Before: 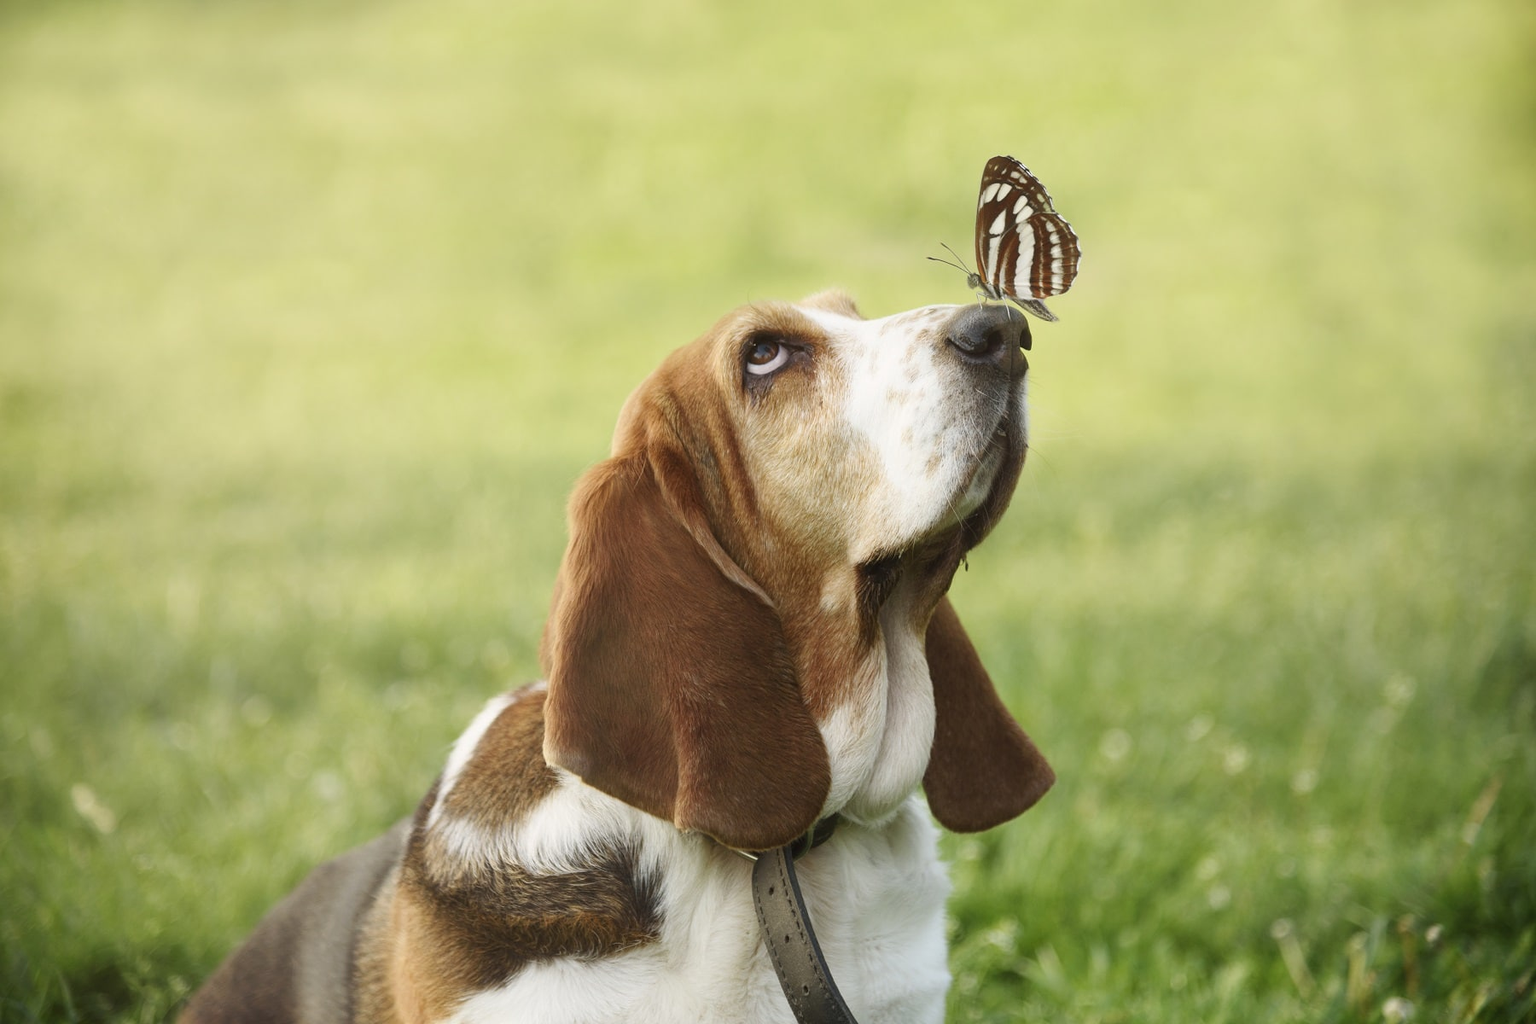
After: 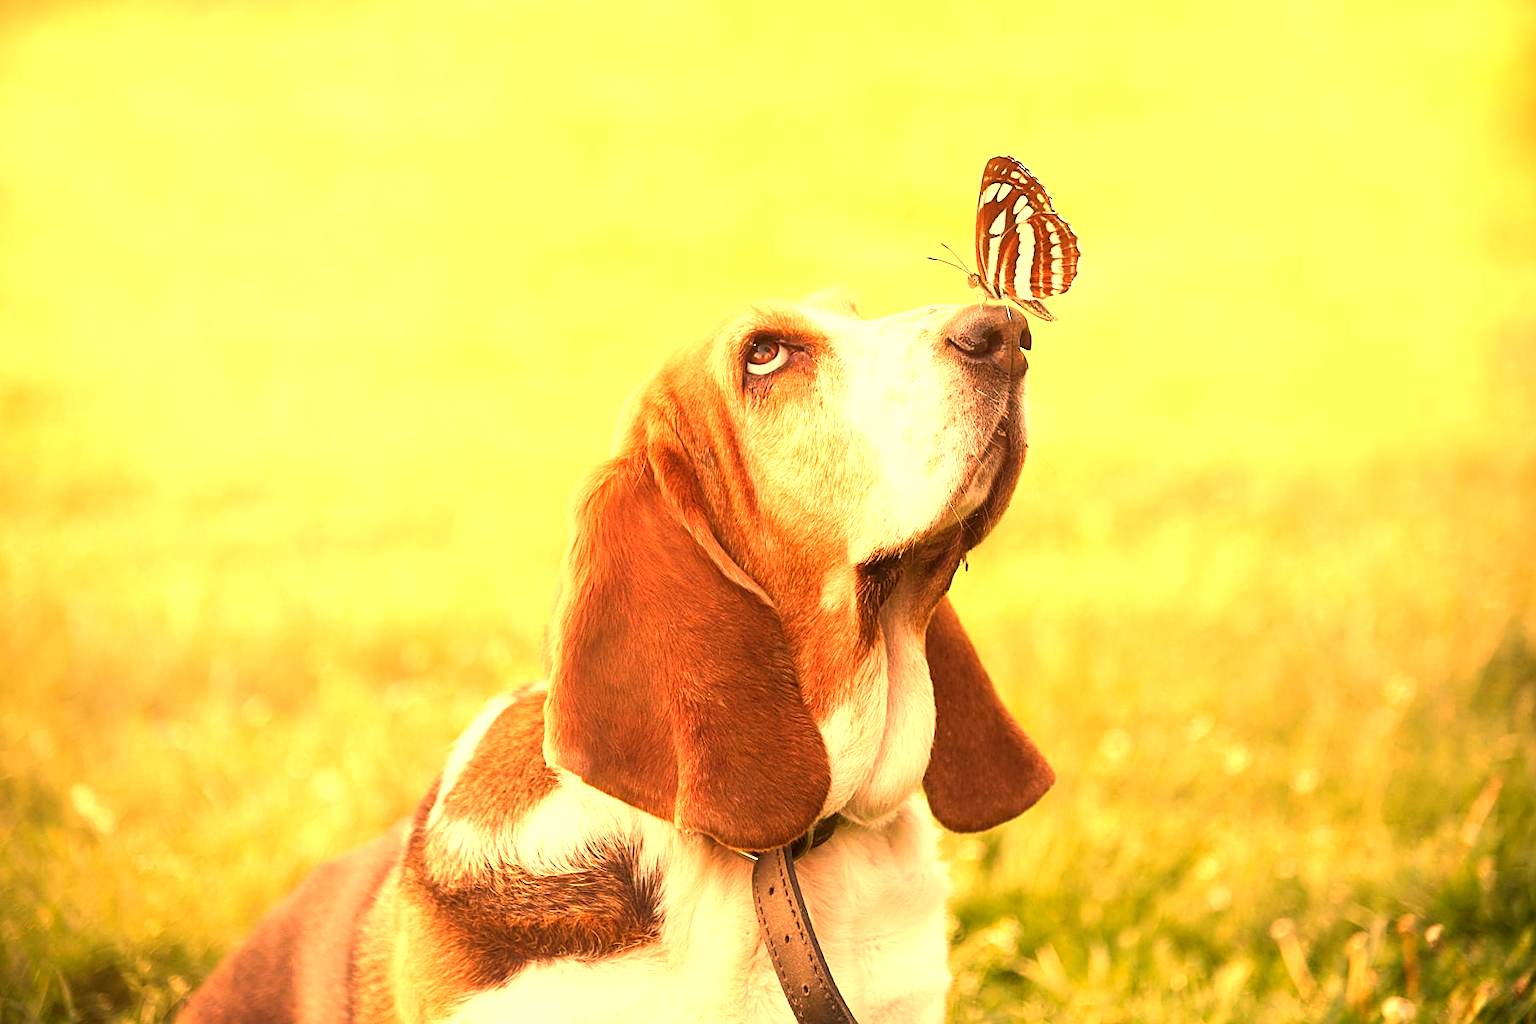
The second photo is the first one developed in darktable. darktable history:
white balance: red 1.467, blue 0.684
exposure: exposure 0.935 EV, compensate highlight preservation false
sharpen: on, module defaults
